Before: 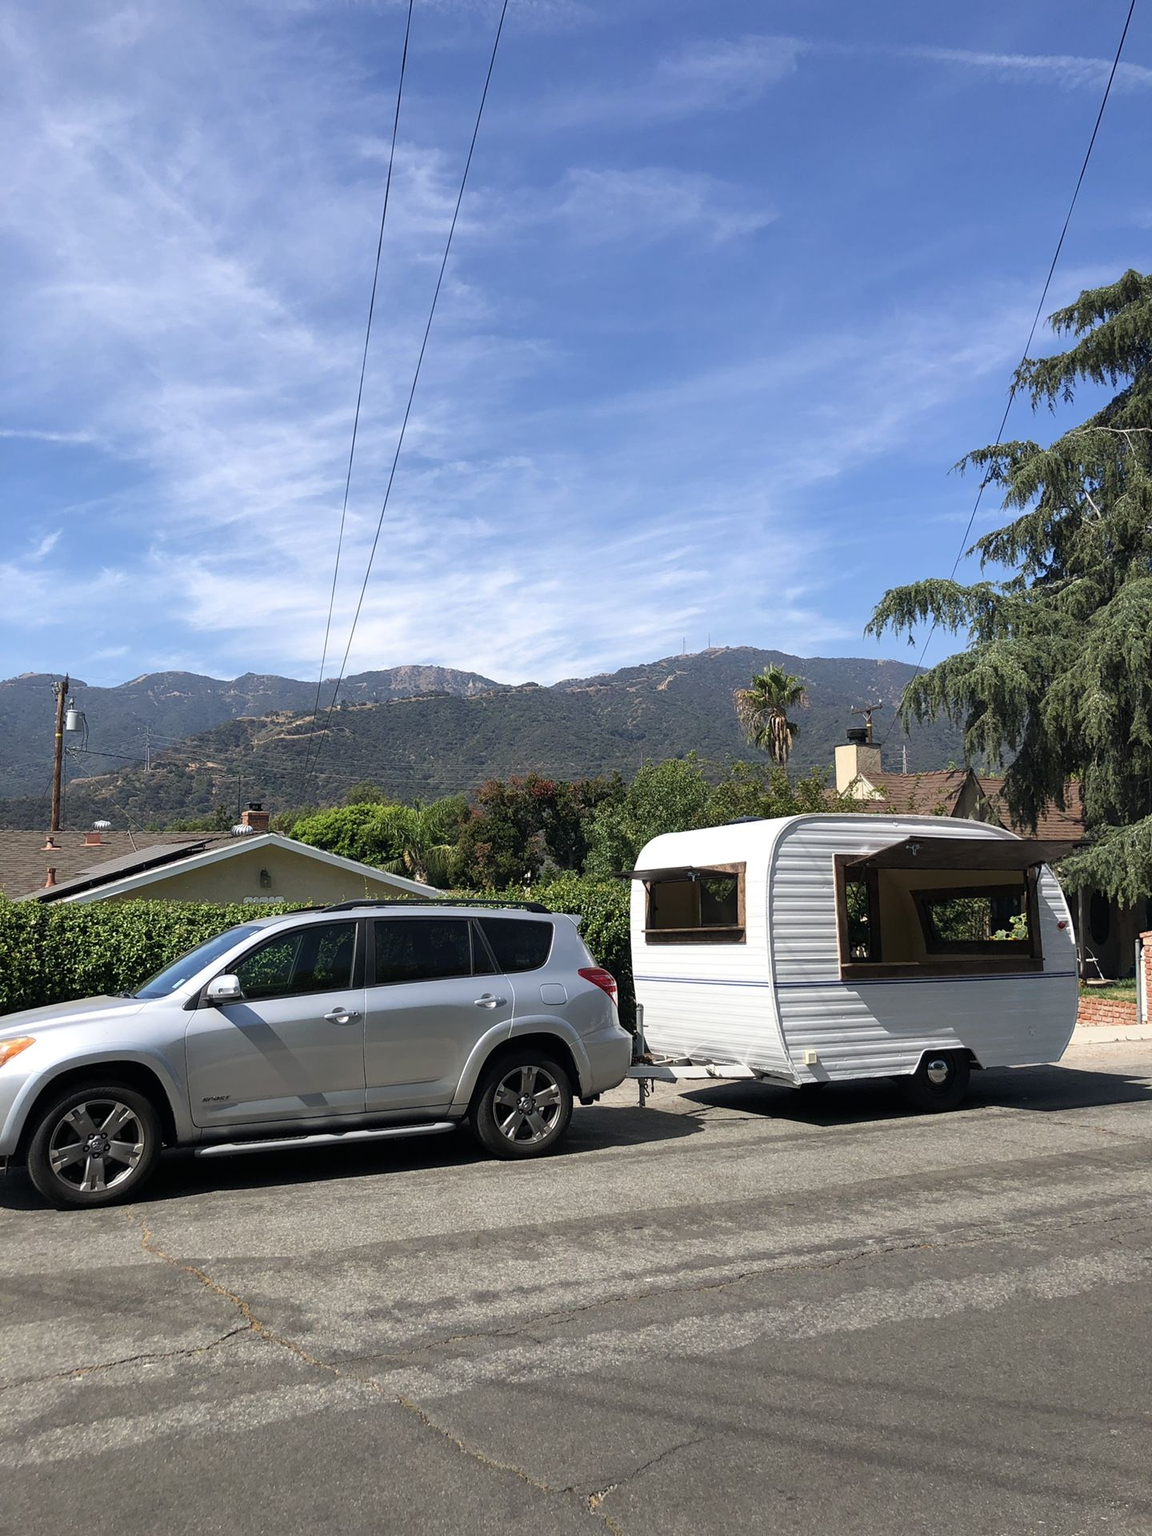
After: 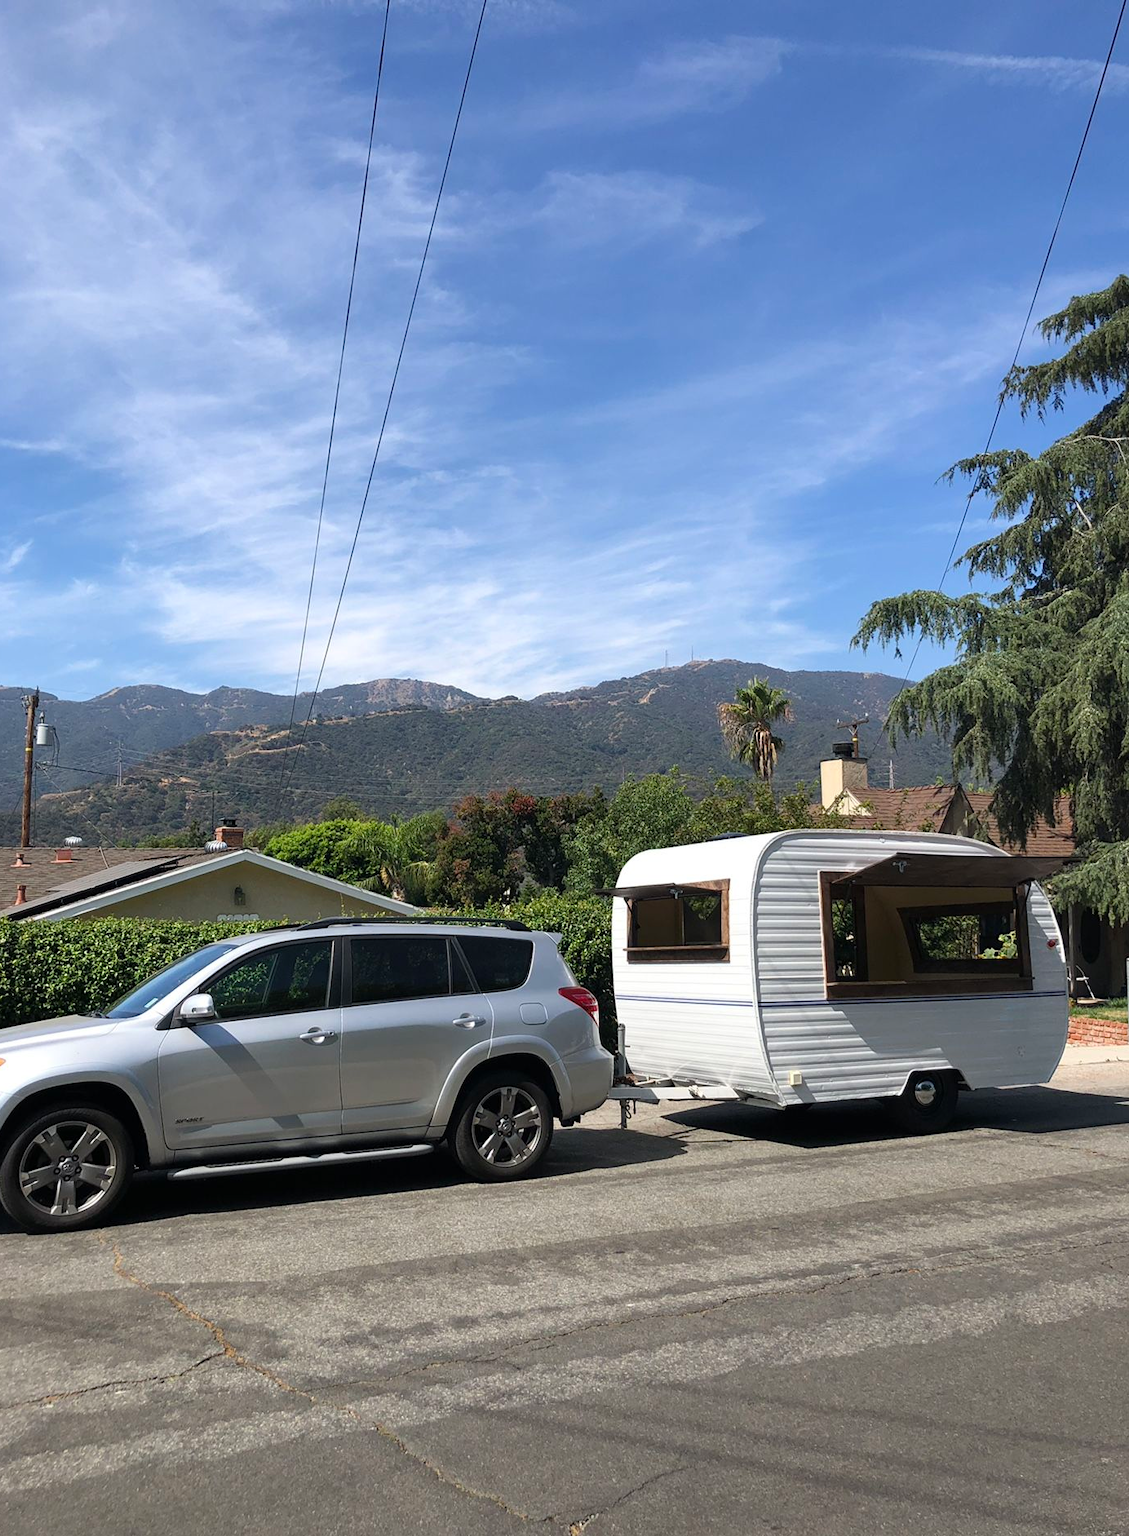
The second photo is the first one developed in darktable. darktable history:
crop and rotate: left 2.65%, right 1.131%, bottom 1.916%
